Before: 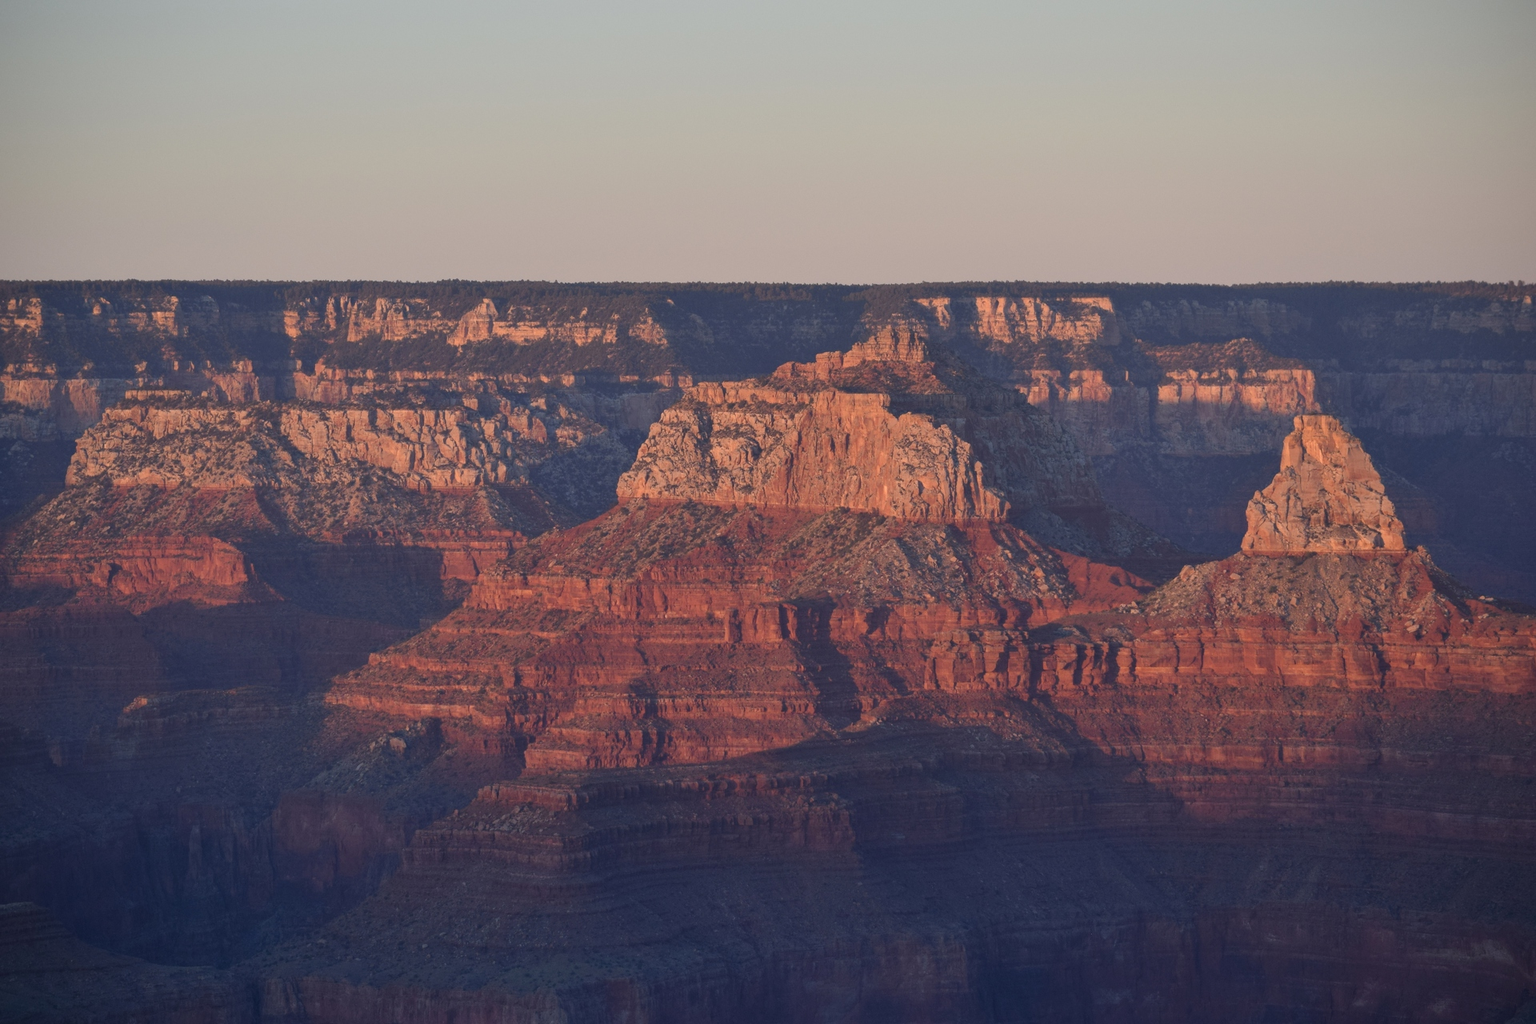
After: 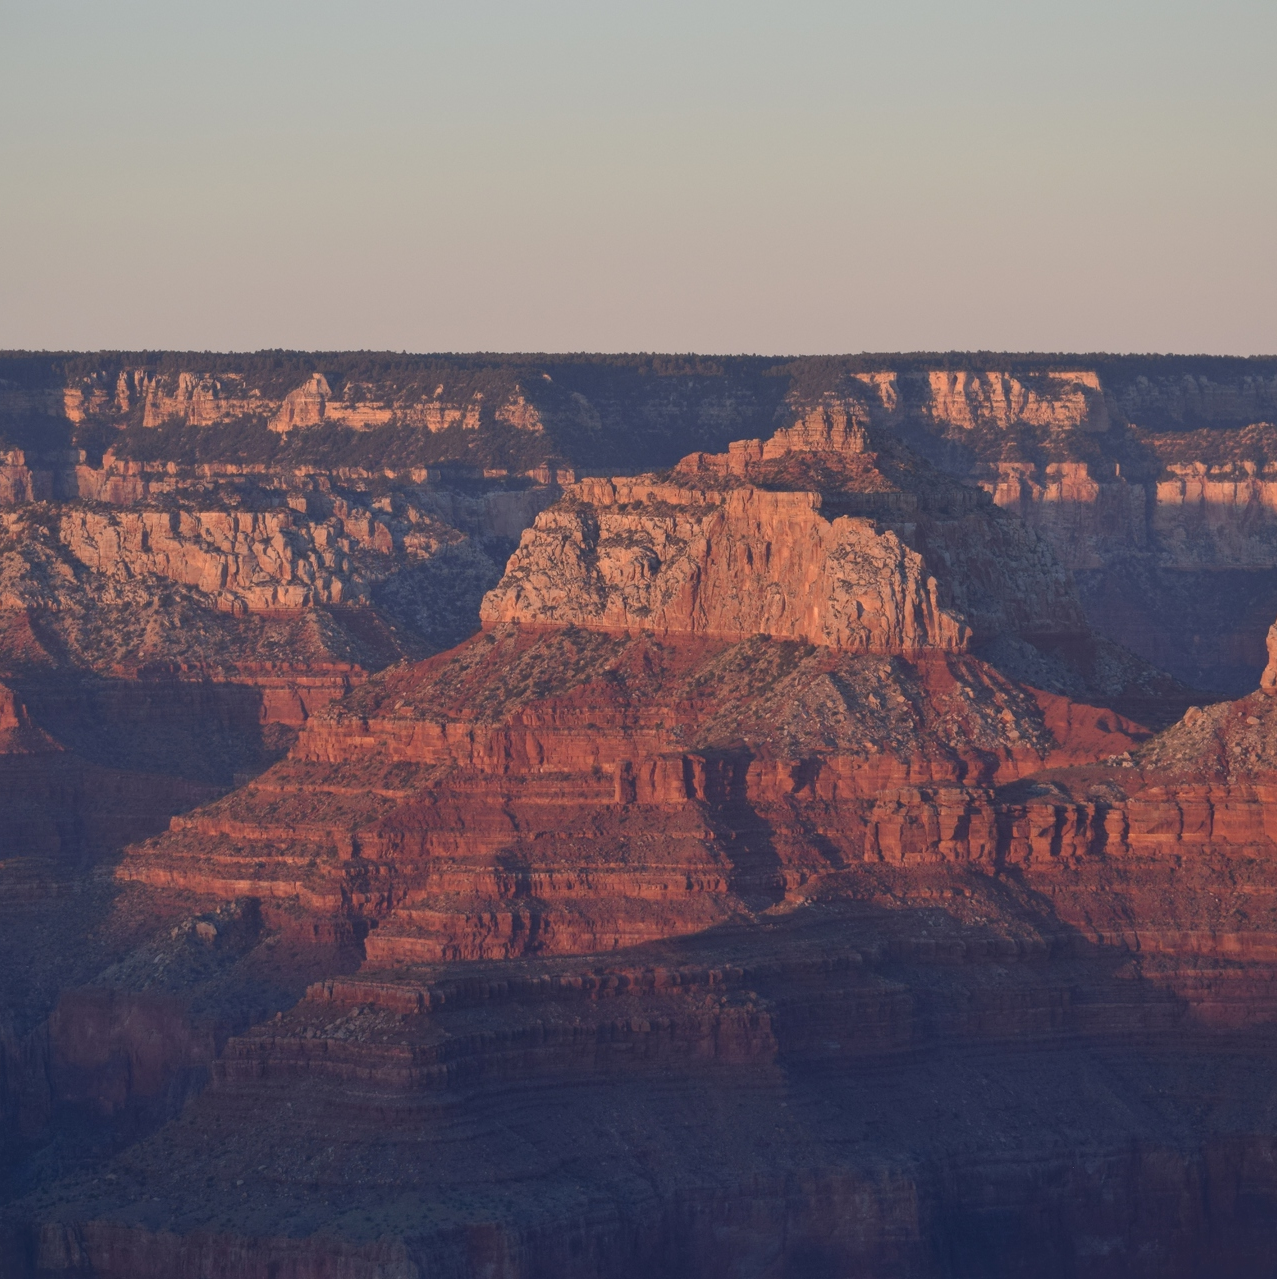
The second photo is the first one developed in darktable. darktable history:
crop and rotate: left 15.192%, right 18.256%
shadows and highlights: shadows 62.31, white point adjustment 0.42, highlights -33.32, compress 83.48%
